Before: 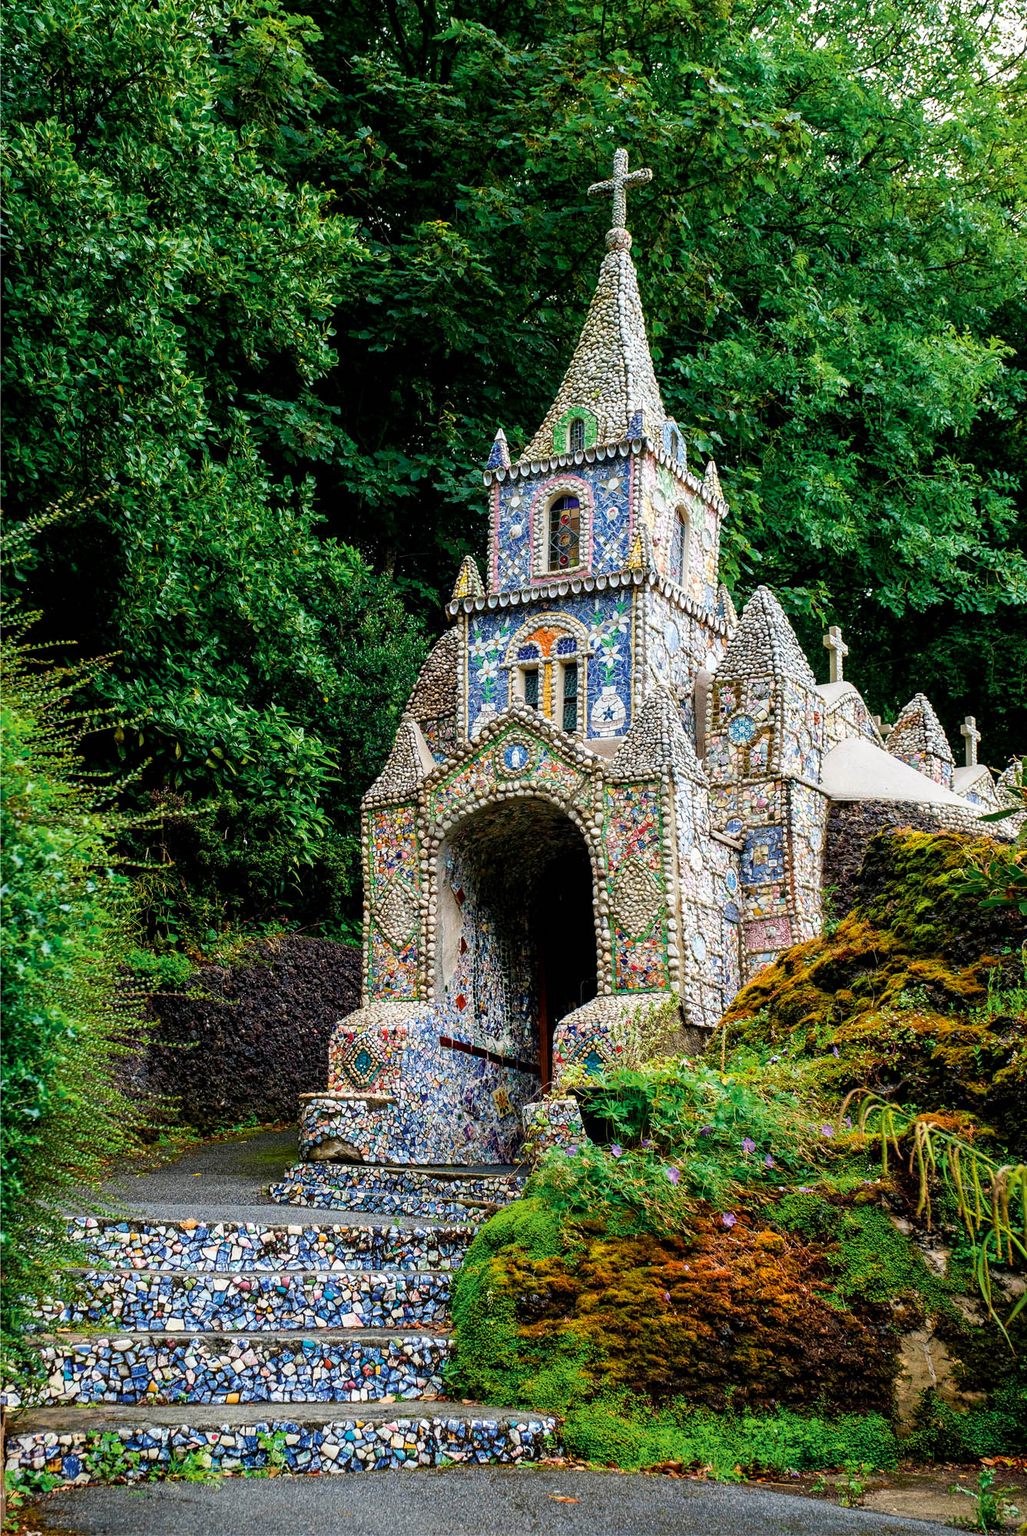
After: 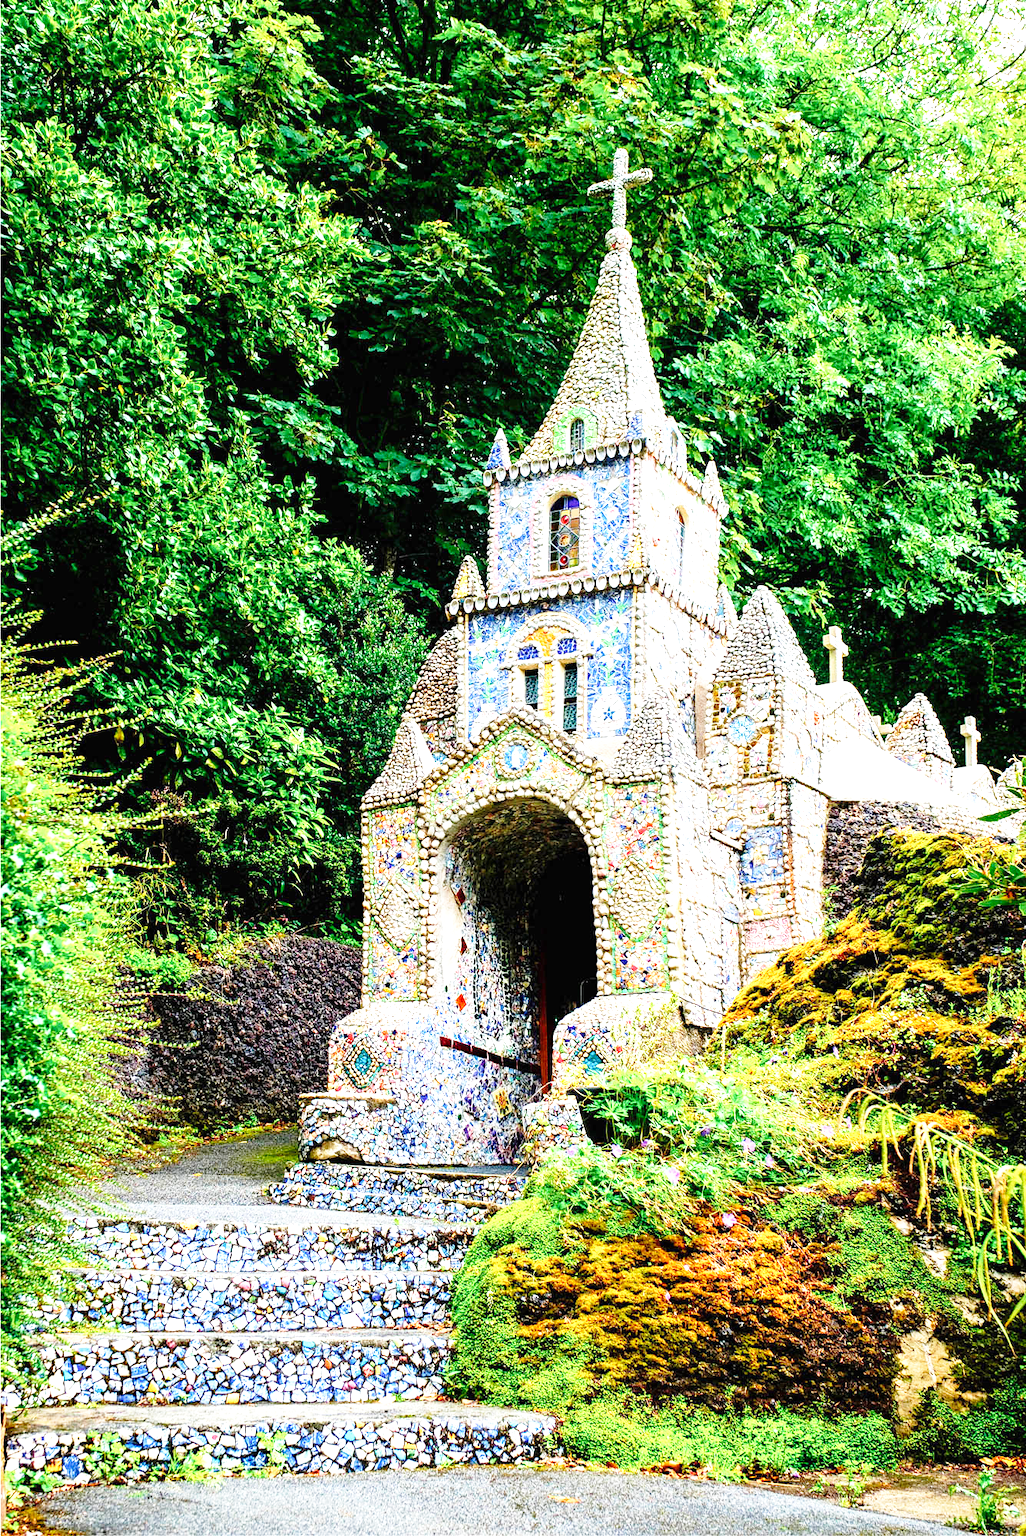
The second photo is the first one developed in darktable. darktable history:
exposure: black level correction 0, exposure 1.455 EV, compensate exposure bias true, compensate highlight preservation false
base curve: curves: ch0 [(0, 0) (0.028, 0.03) (0.121, 0.232) (0.46, 0.748) (0.859, 0.968) (1, 1)], preserve colors none
